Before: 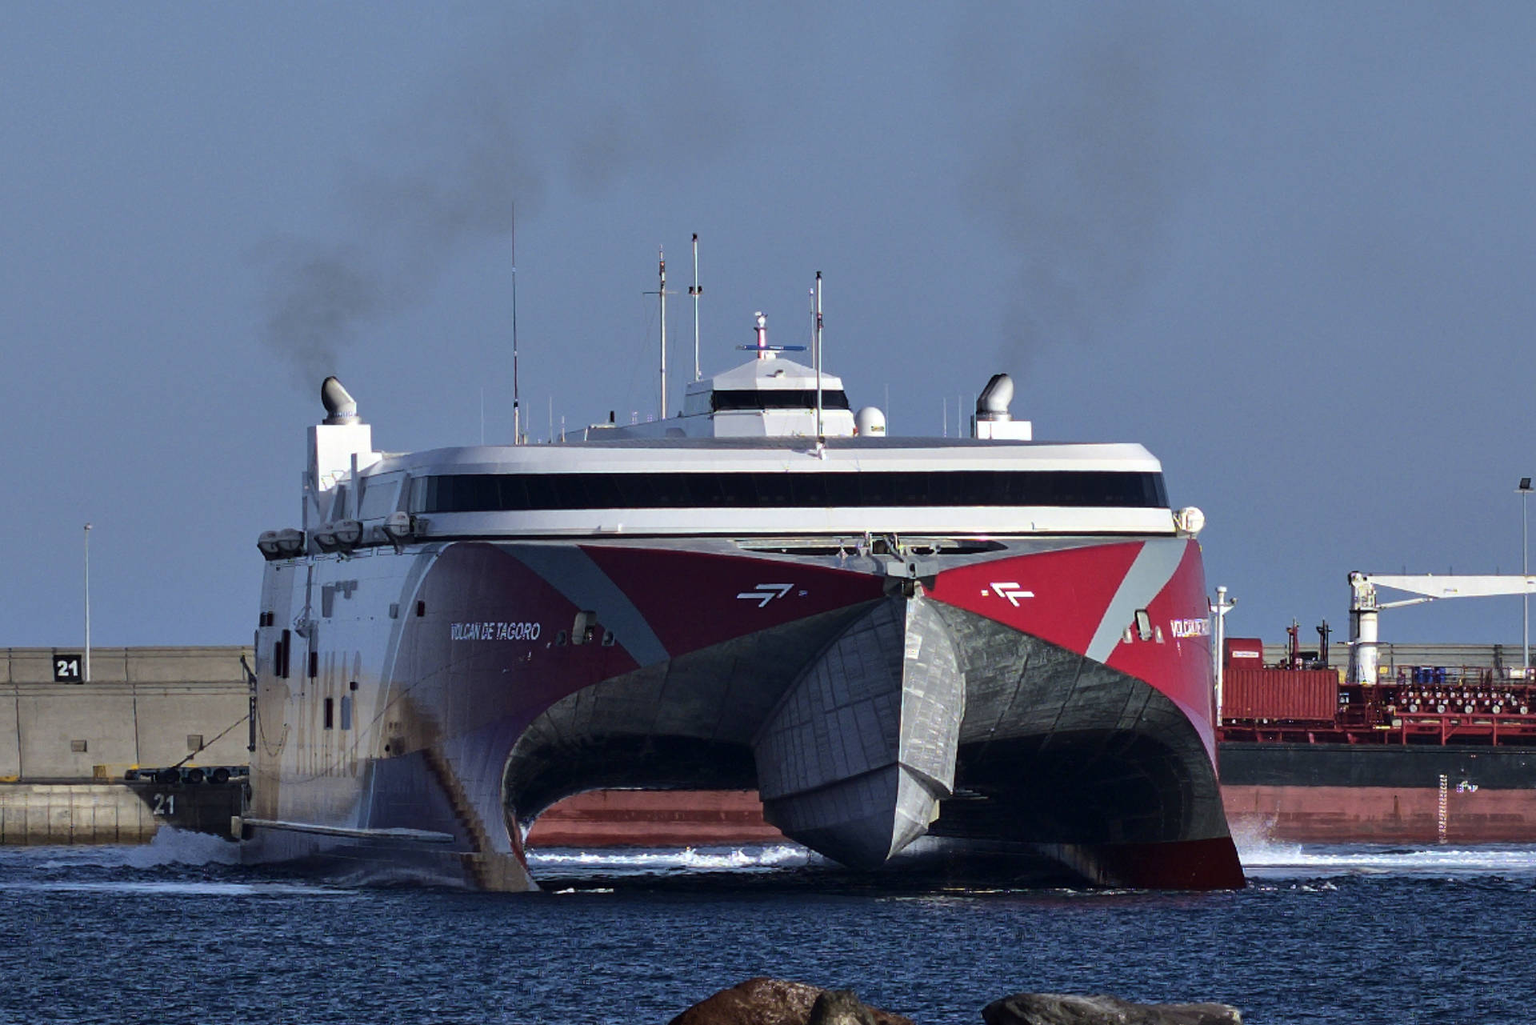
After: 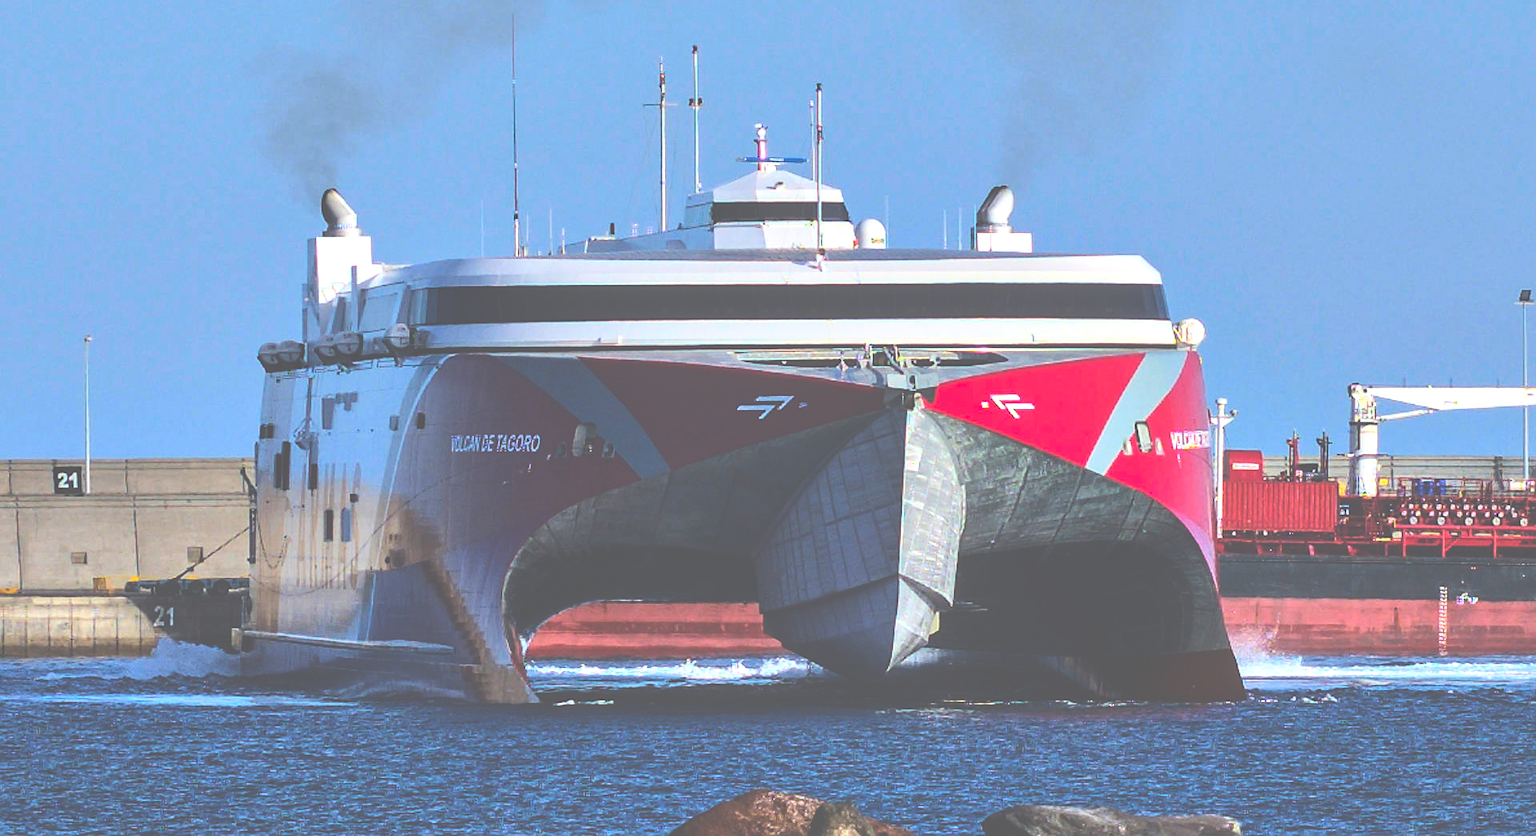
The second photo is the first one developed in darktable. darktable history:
contrast brightness saturation: contrast 0.199, brightness 0.191, saturation 0.786
crop and rotate: top 18.383%
exposure: black level correction -0.086, compensate highlight preservation false
local contrast: detail 130%
sharpen: radius 1.856, amount 0.413, threshold 1.654
